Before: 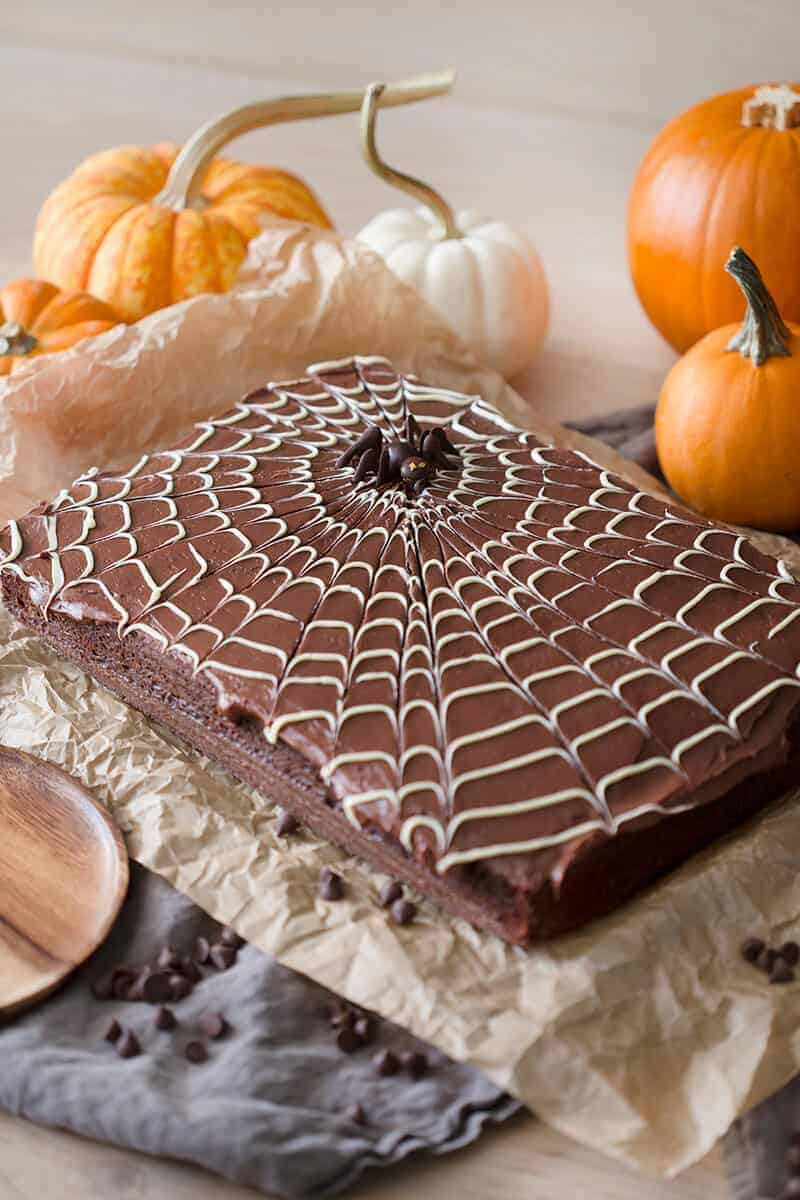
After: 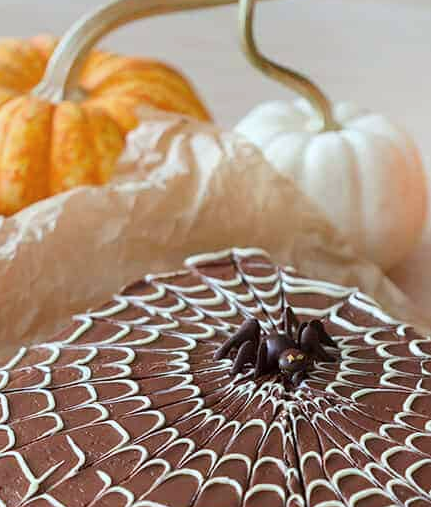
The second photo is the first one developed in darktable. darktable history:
crop: left 15.306%, top 9.065%, right 30.789%, bottom 48.638%
color calibration: illuminant Planckian (black body), adaptation linear Bradford (ICC v4), x 0.361, y 0.366, temperature 4511.61 K, saturation algorithm version 1 (2020)
